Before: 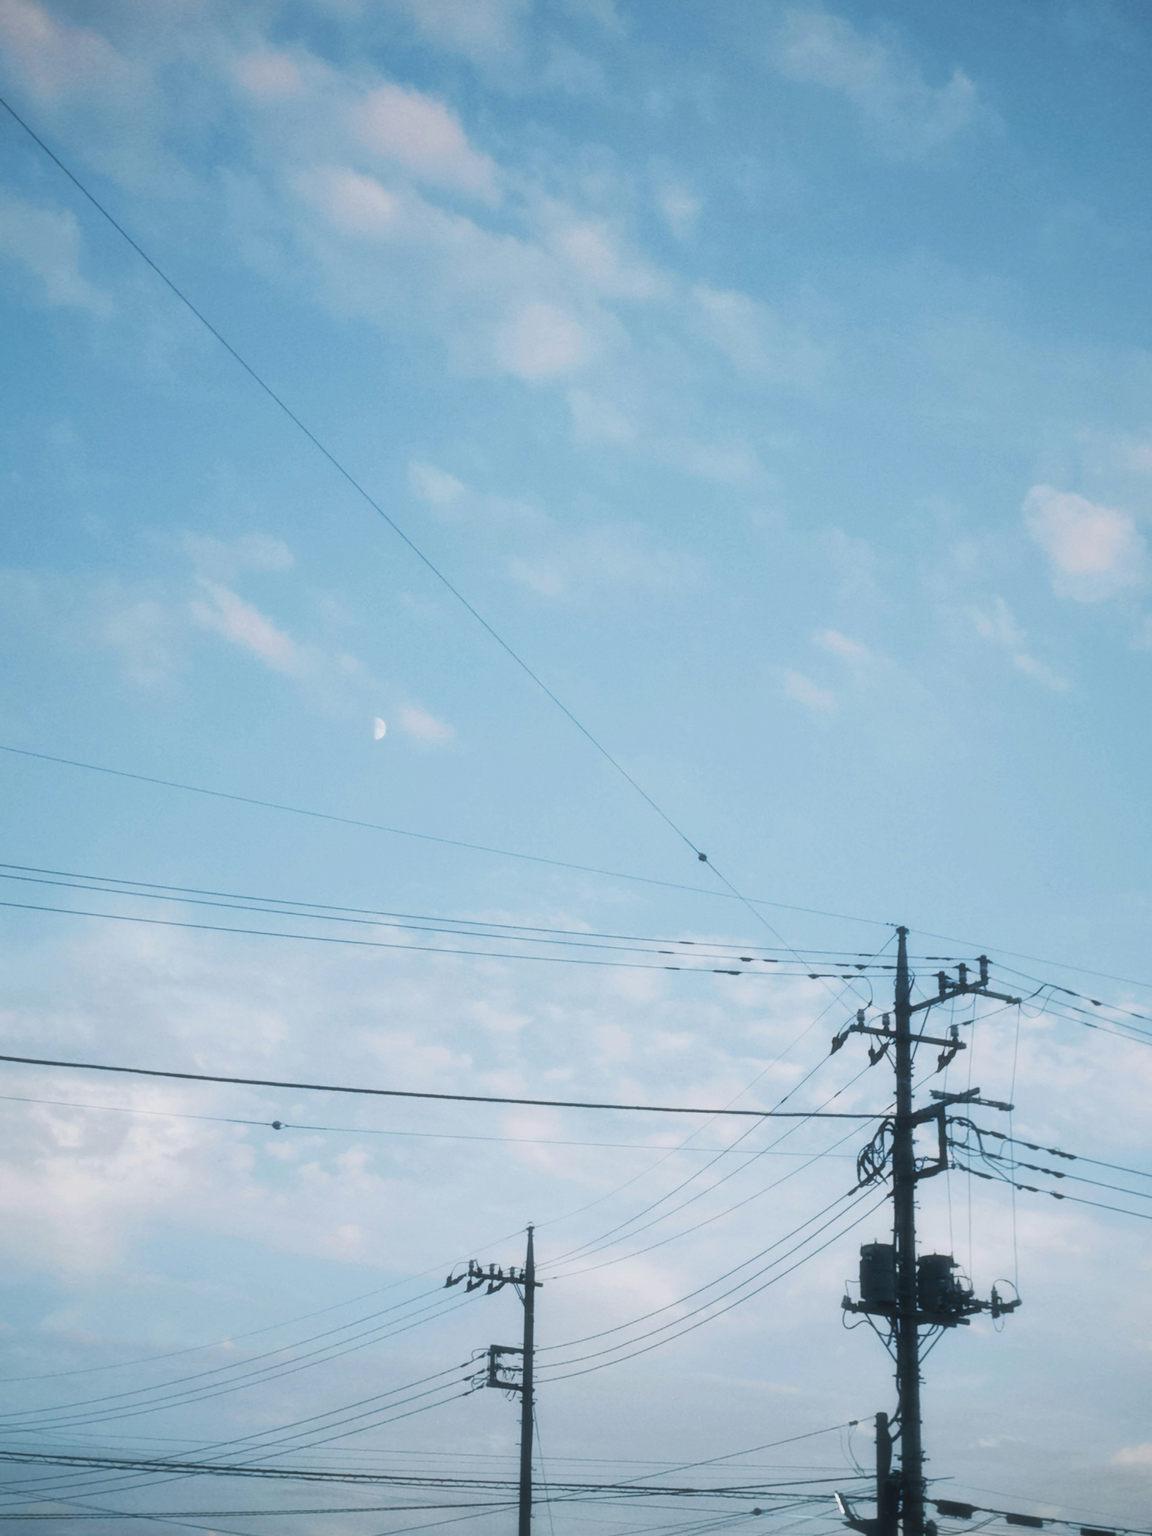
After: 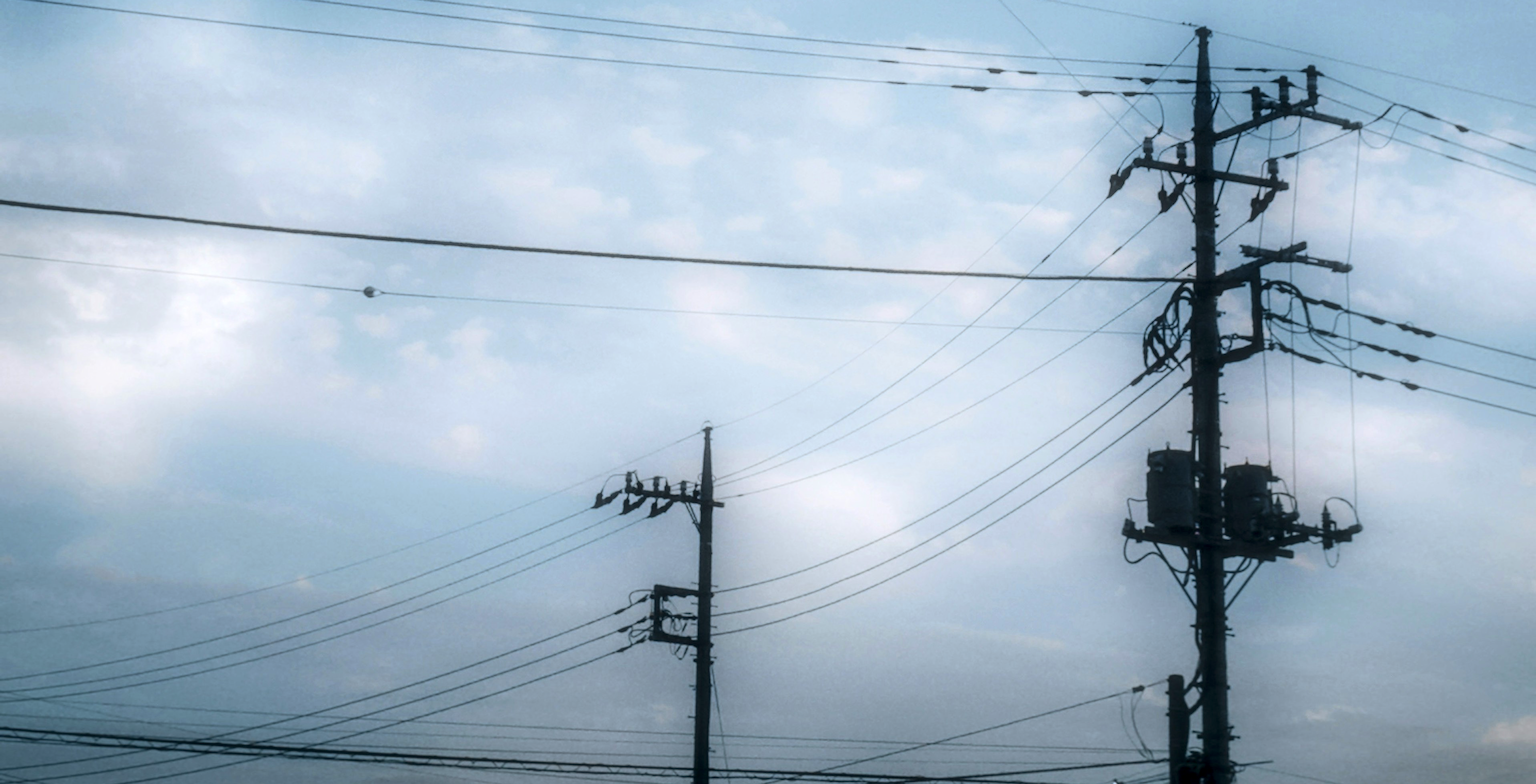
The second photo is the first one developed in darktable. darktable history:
crop and rotate: top 59.035%, bottom 2.649%
base curve: curves: ch0 [(0, 0) (0.595, 0.418) (1, 1)], preserve colors none
local contrast: highlights 22%, detail 150%
shadows and highlights: shadows -20.9, highlights 98.57, highlights color adjustment 0.18%, soften with gaussian
